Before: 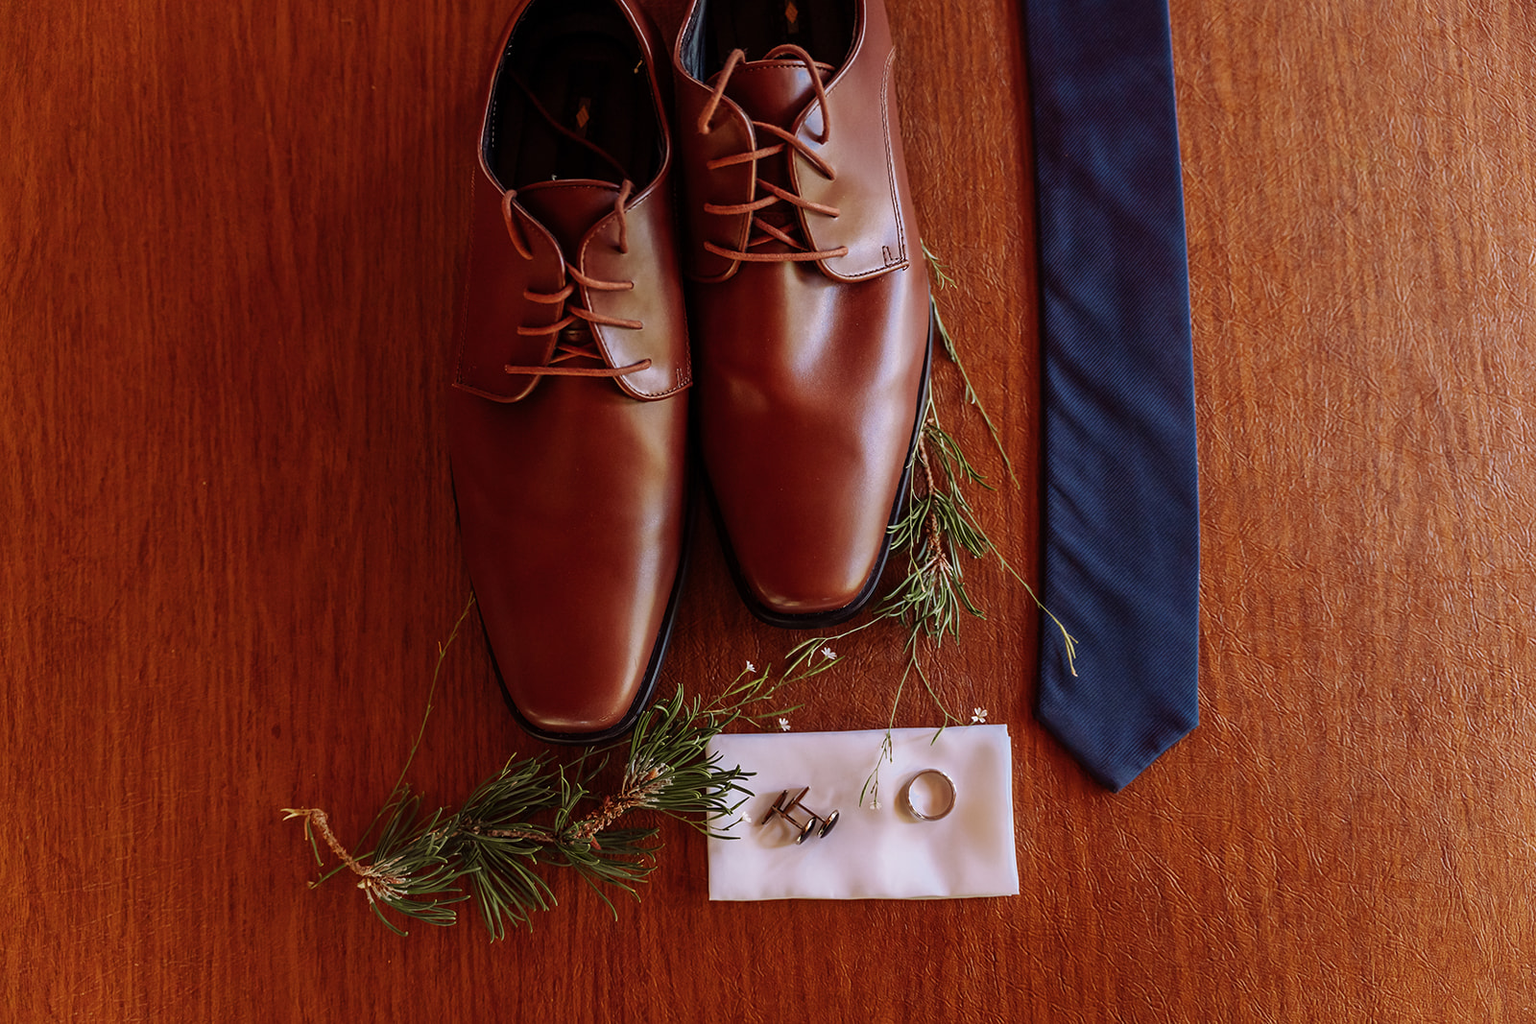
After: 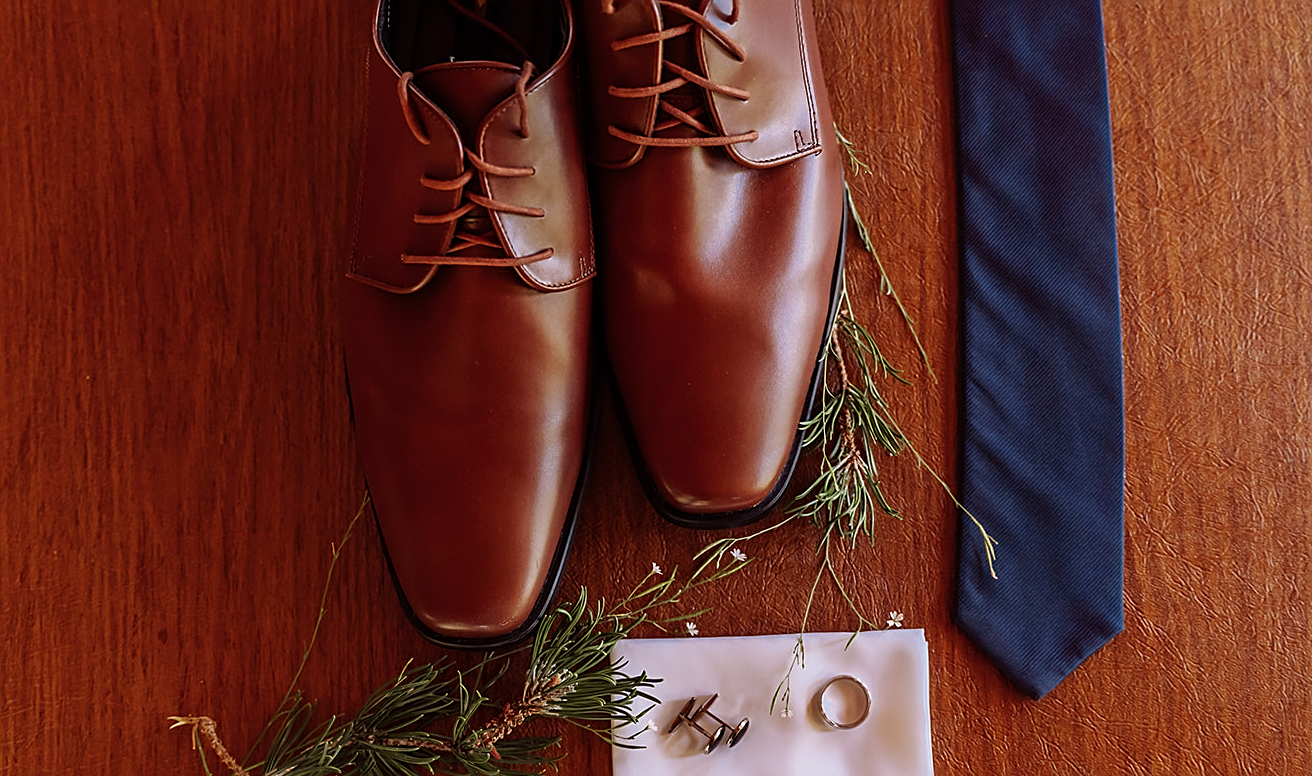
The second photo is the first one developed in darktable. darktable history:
crop: left 7.856%, top 11.836%, right 10.12%, bottom 15.387%
sharpen: on, module defaults
